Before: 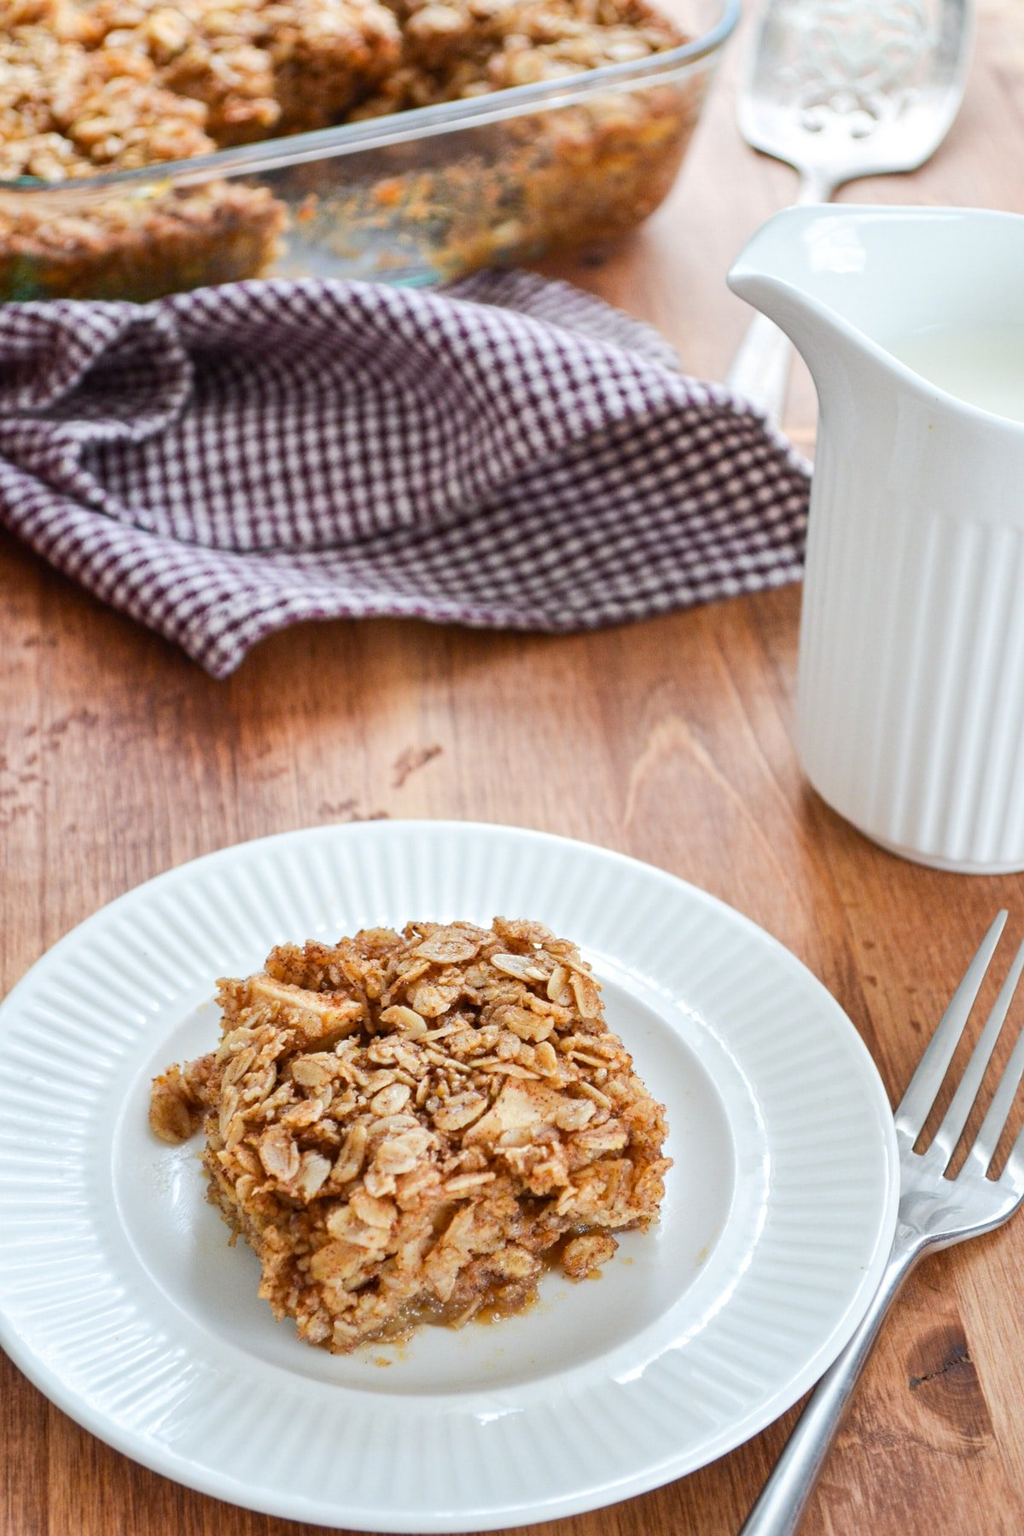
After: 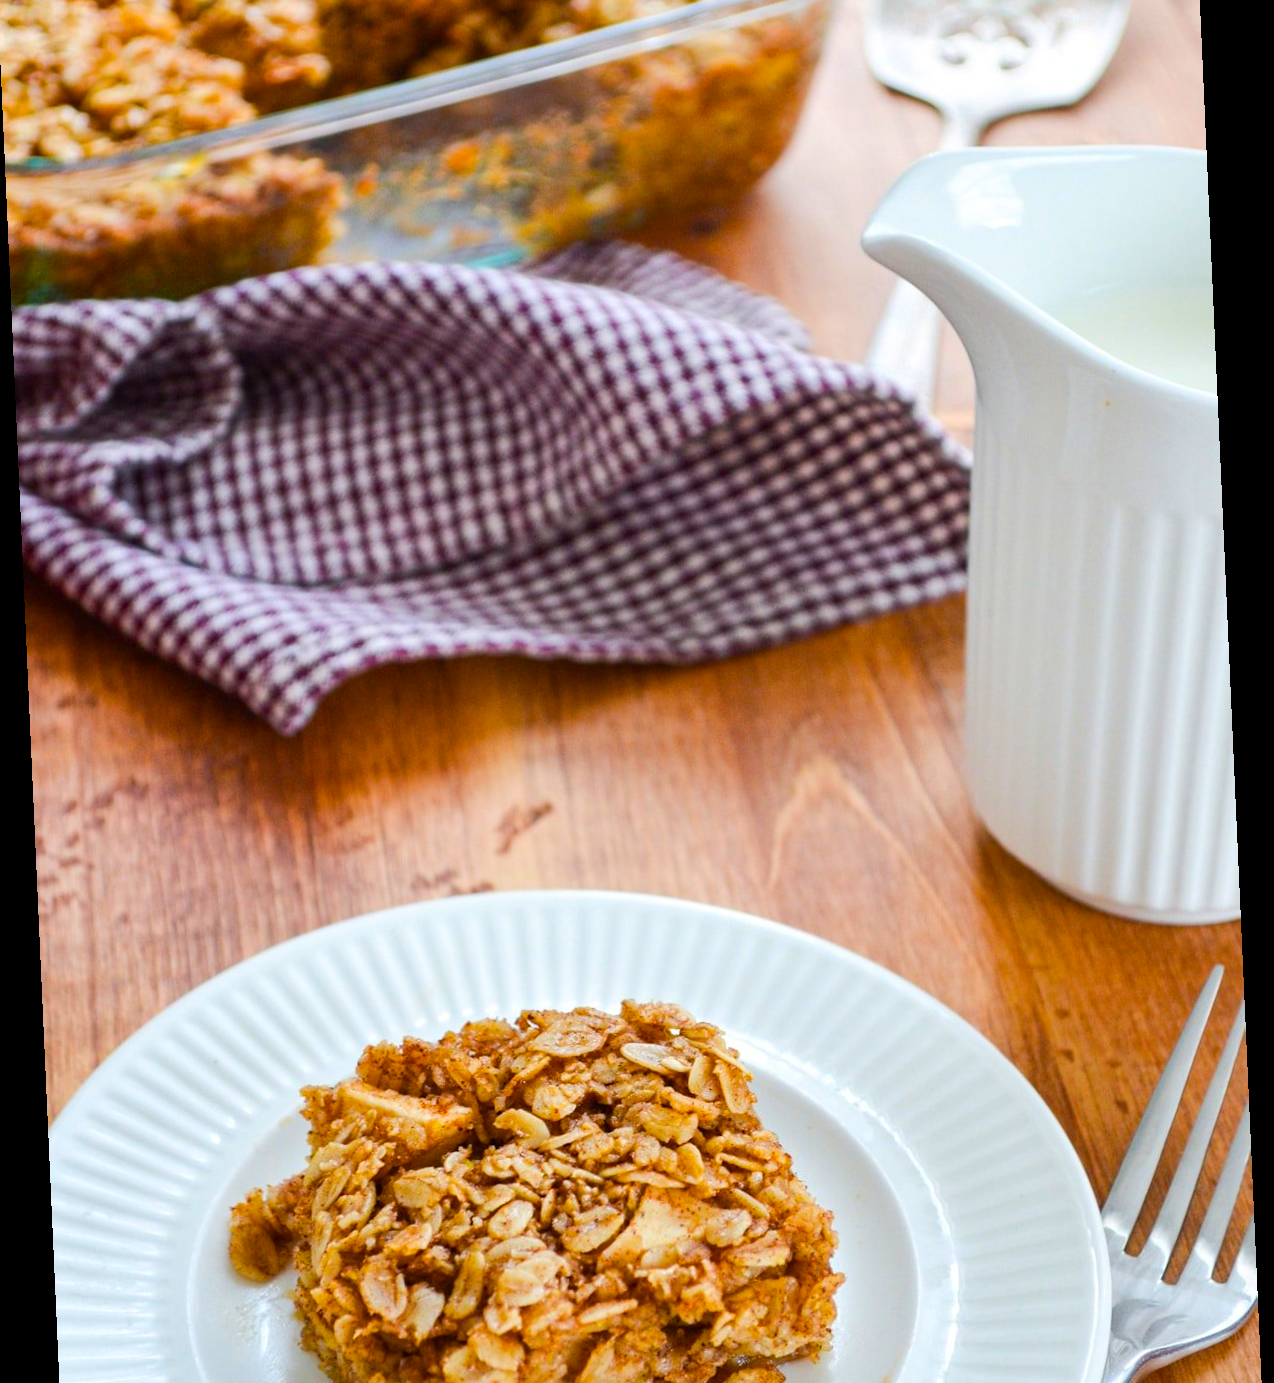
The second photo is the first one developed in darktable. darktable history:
color balance rgb: linear chroma grading › global chroma 15%, perceptual saturation grading › global saturation 30%
crop: left 0.387%, top 5.469%, bottom 19.809%
rotate and perspective: rotation -2.56°, automatic cropping off
